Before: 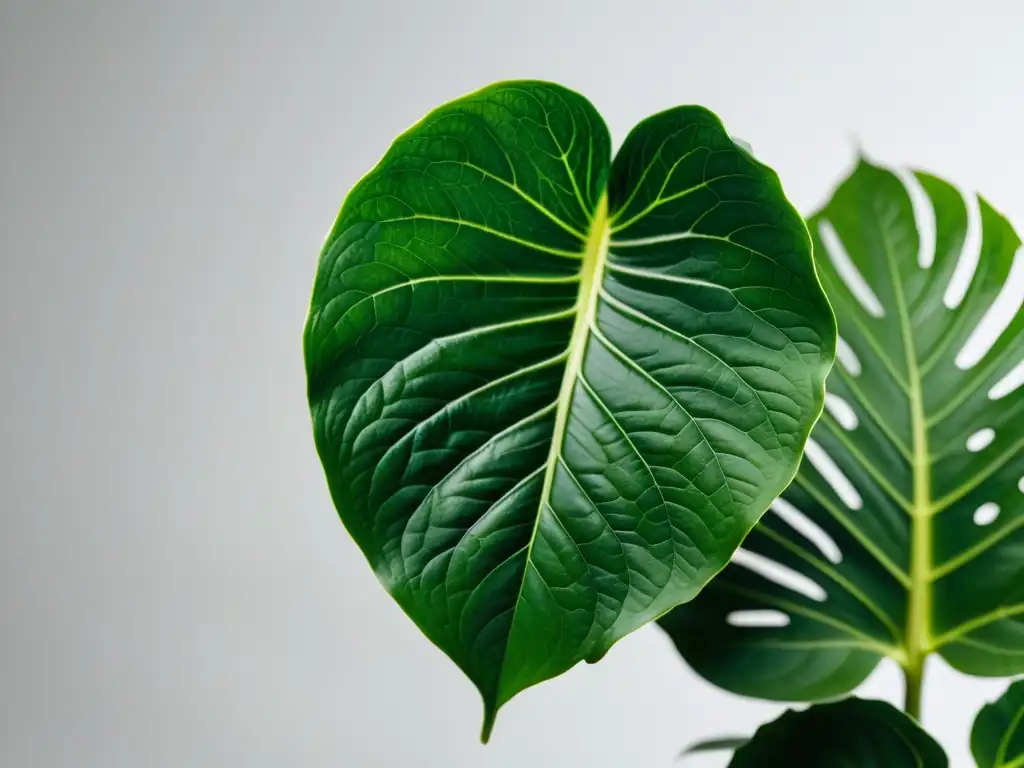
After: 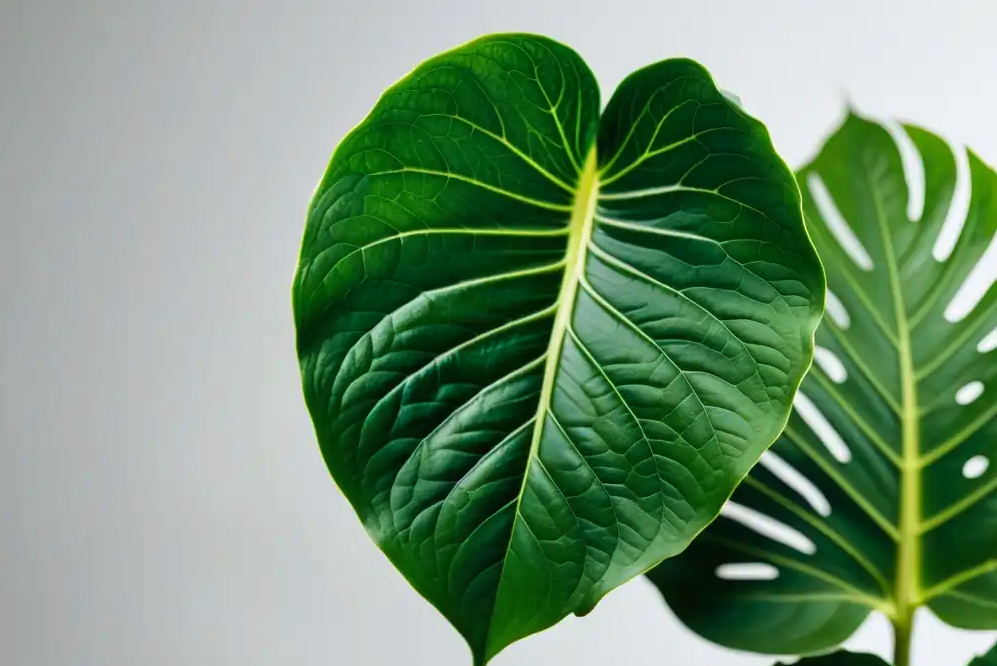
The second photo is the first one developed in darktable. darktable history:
velvia: on, module defaults
crop: left 1.158%, top 6.195%, right 1.382%, bottom 7.004%
